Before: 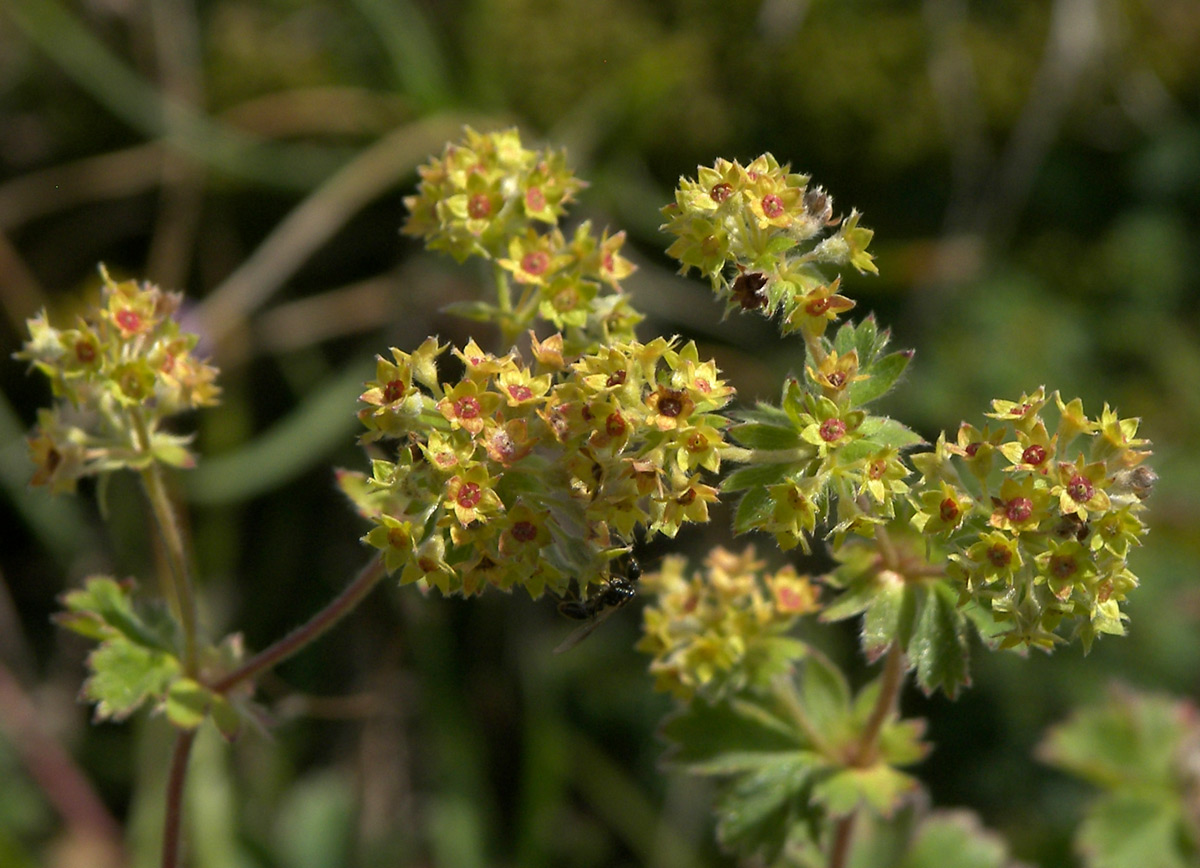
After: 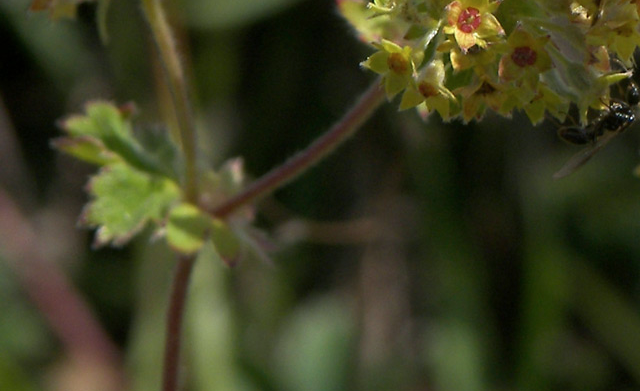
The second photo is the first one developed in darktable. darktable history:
crop and rotate: top 54.778%, right 46.61%, bottom 0.159%
color calibration: illuminant as shot in camera, x 0.358, y 0.373, temperature 4628.91 K
